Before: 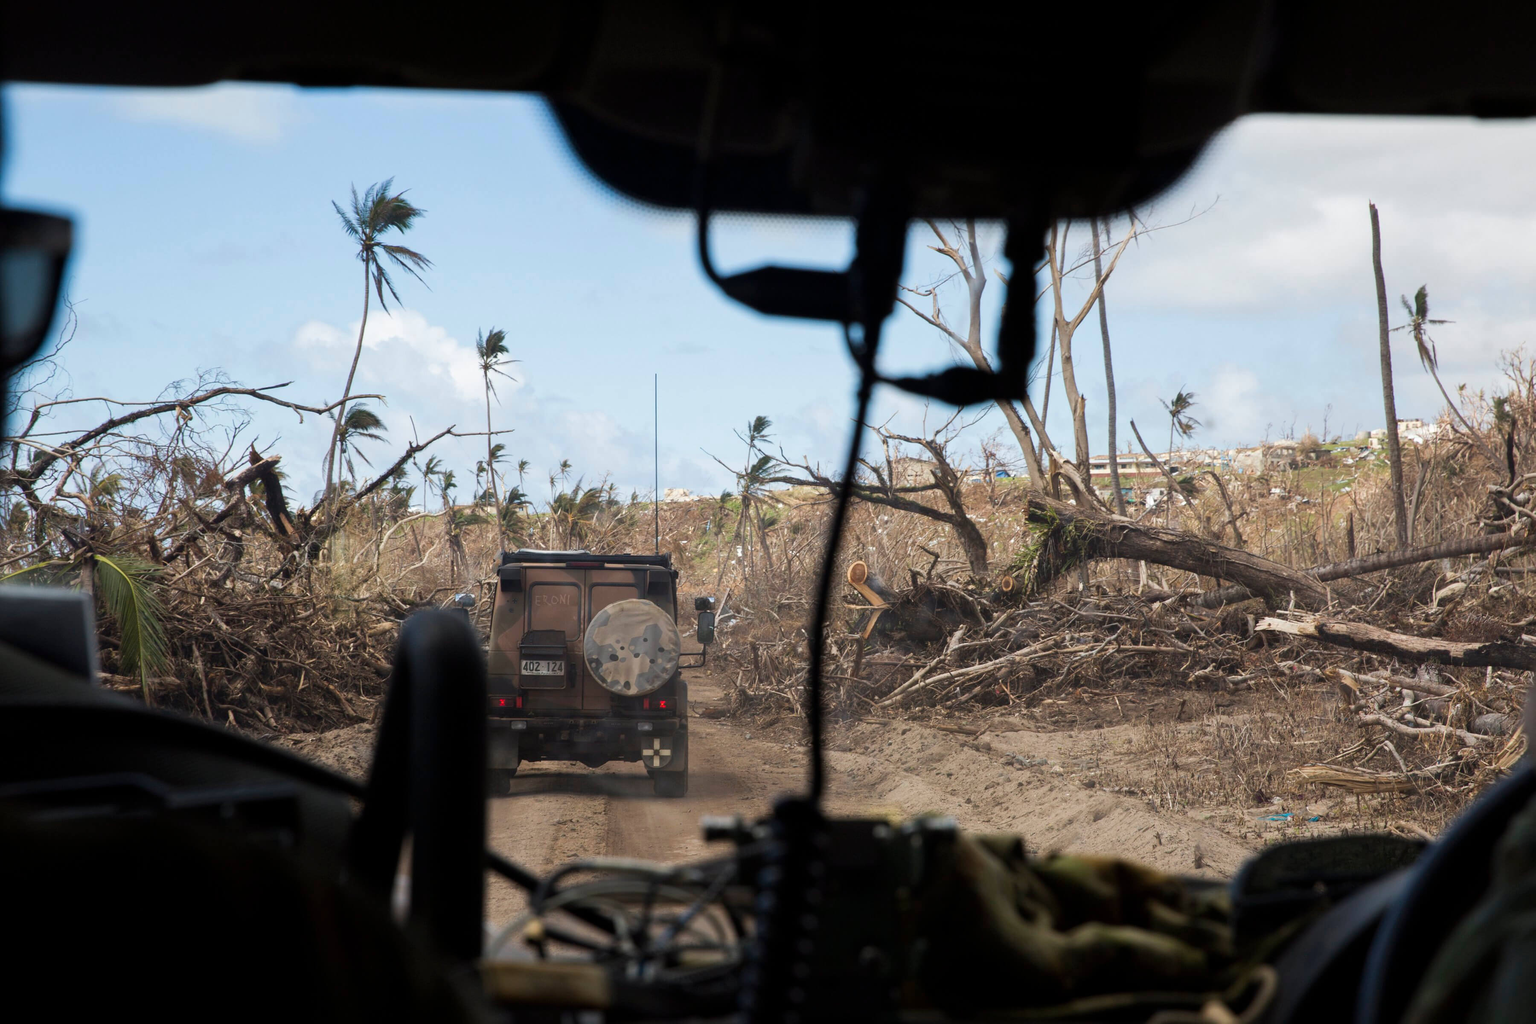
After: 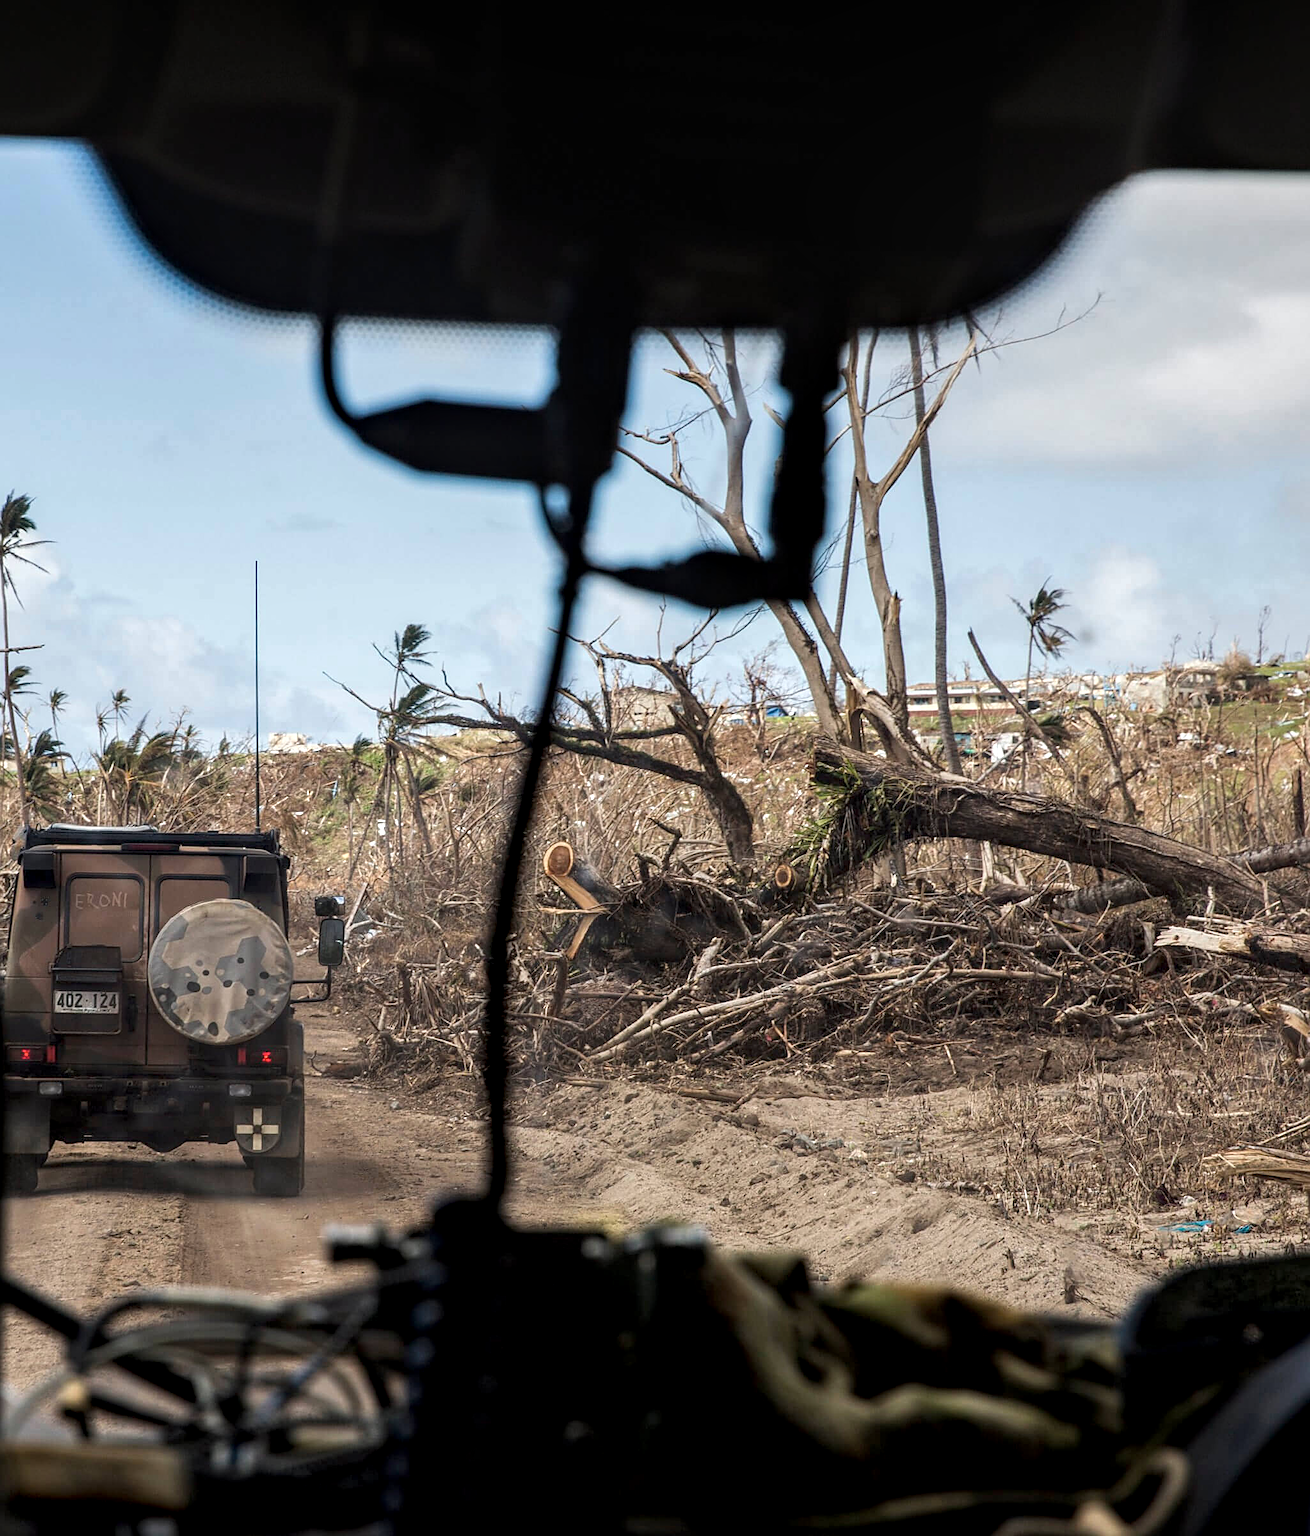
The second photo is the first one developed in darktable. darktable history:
local contrast: detail 150%
crop: left 31.604%, top 0.003%, right 11.499%
sharpen: on, module defaults
